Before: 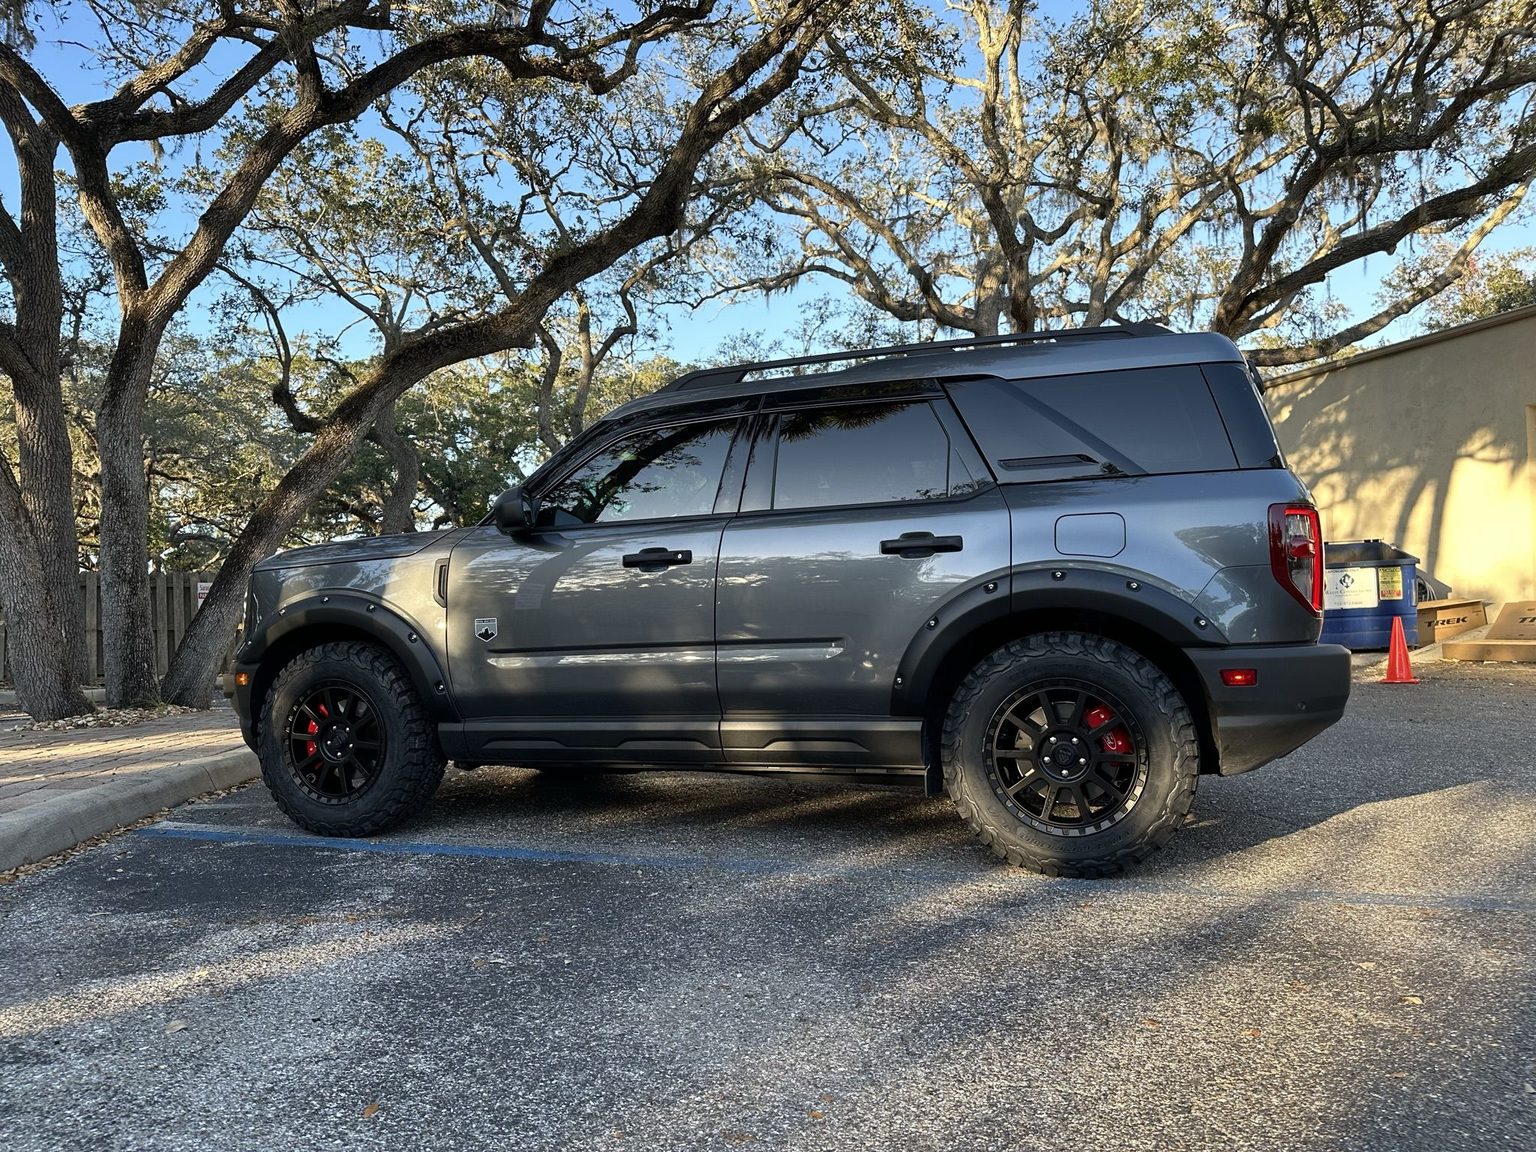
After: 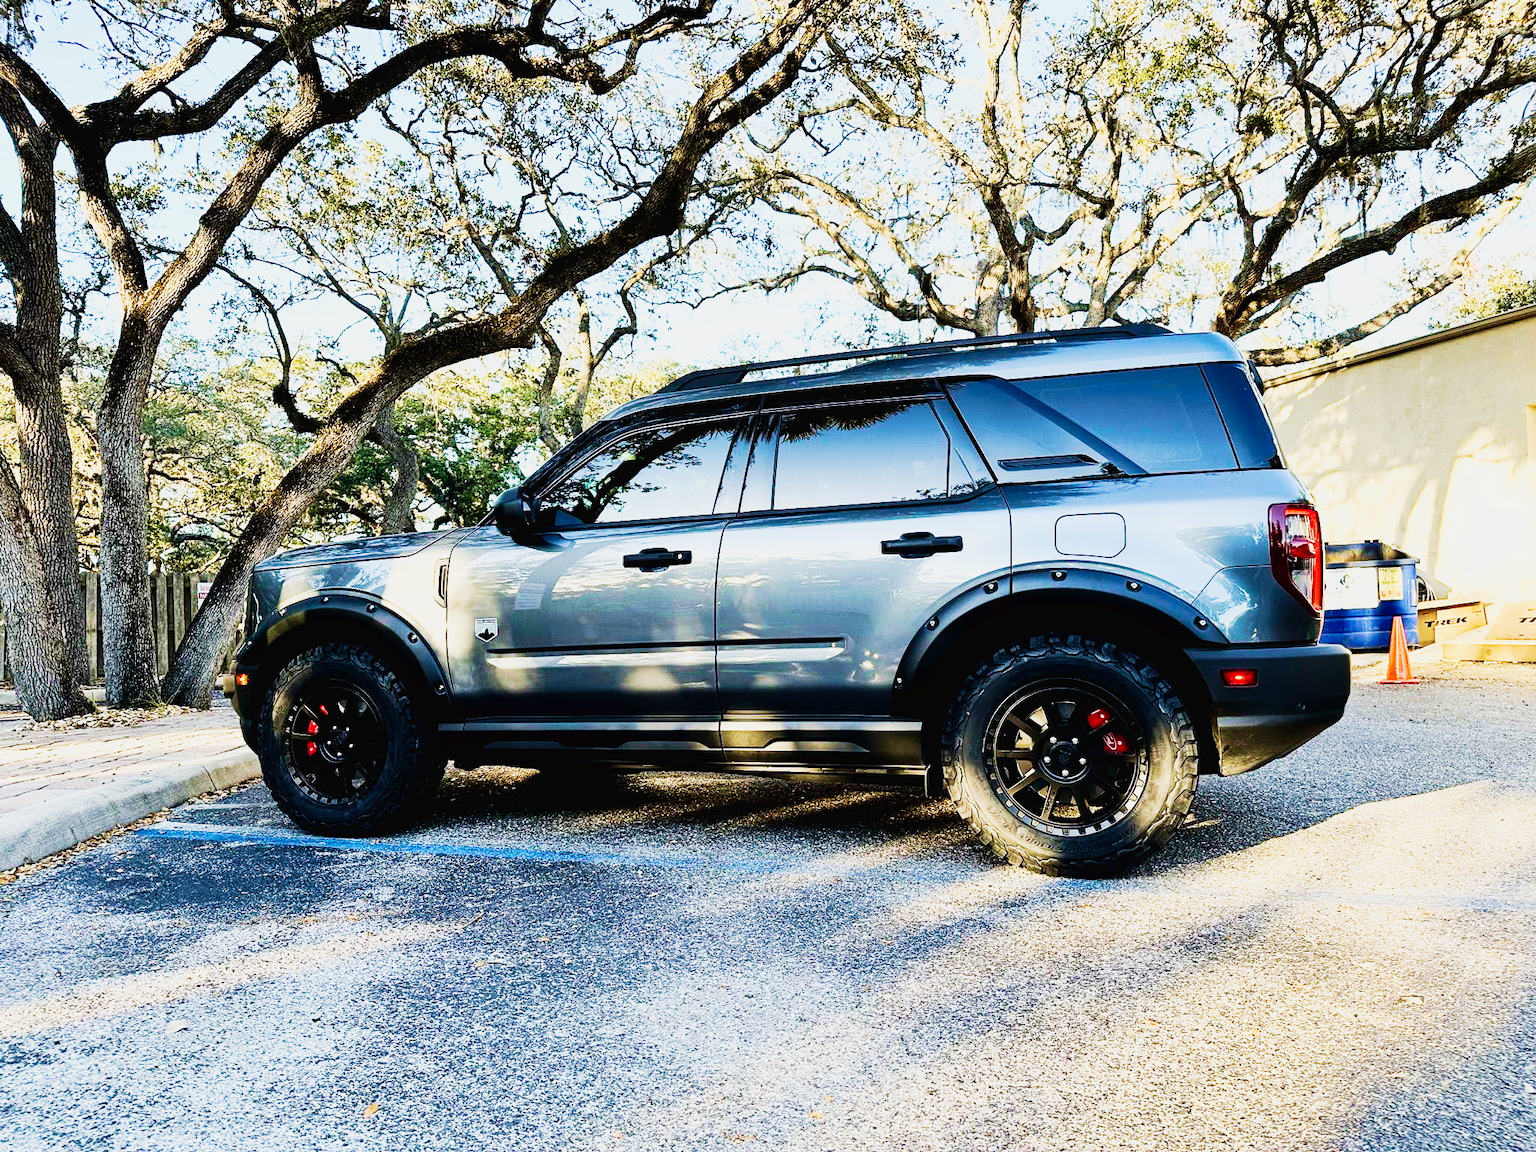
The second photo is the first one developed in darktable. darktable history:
tone curve: curves: ch0 [(0, 0.008) (0.081, 0.044) (0.177, 0.123) (0.283, 0.253) (0.427, 0.441) (0.495, 0.524) (0.661, 0.756) (0.796, 0.859) (1, 0.951)]; ch1 [(0, 0) (0.161, 0.092) (0.35, 0.33) (0.392, 0.392) (0.427, 0.426) (0.479, 0.472) (0.505, 0.5) (0.521, 0.519) (0.567, 0.556) (0.583, 0.588) (0.625, 0.627) (0.678, 0.733) (1, 1)]; ch2 [(0, 0) (0.346, 0.362) (0.404, 0.427) (0.502, 0.499) (0.523, 0.522) (0.544, 0.561) (0.58, 0.59) (0.629, 0.642) (0.717, 0.678) (1, 1)], preserve colors none
tone equalizer: edges refinement/feathering 500, mask exposure compensation -1.57 EV, preserve details no
velvia: strength 56.06%
base curve: curves: ch0 [(0, 0.003) (0.001, 0.002) (0.006, 0.004) (0.02, 0.022) (0.048, 0.086) (0.094, 0.234) (0.162, 0.431) (0.258, 0.629) (0.385, 0.8) (0.548, 0.918) (0.751, 0.988) (1, 1)], preserve colors none
contrast brightness saturation: contrast 0.135
exposure: black level correction 0.005, exposure 0.278 EV, compensate exposure bias true, compensate highlight preservation false
